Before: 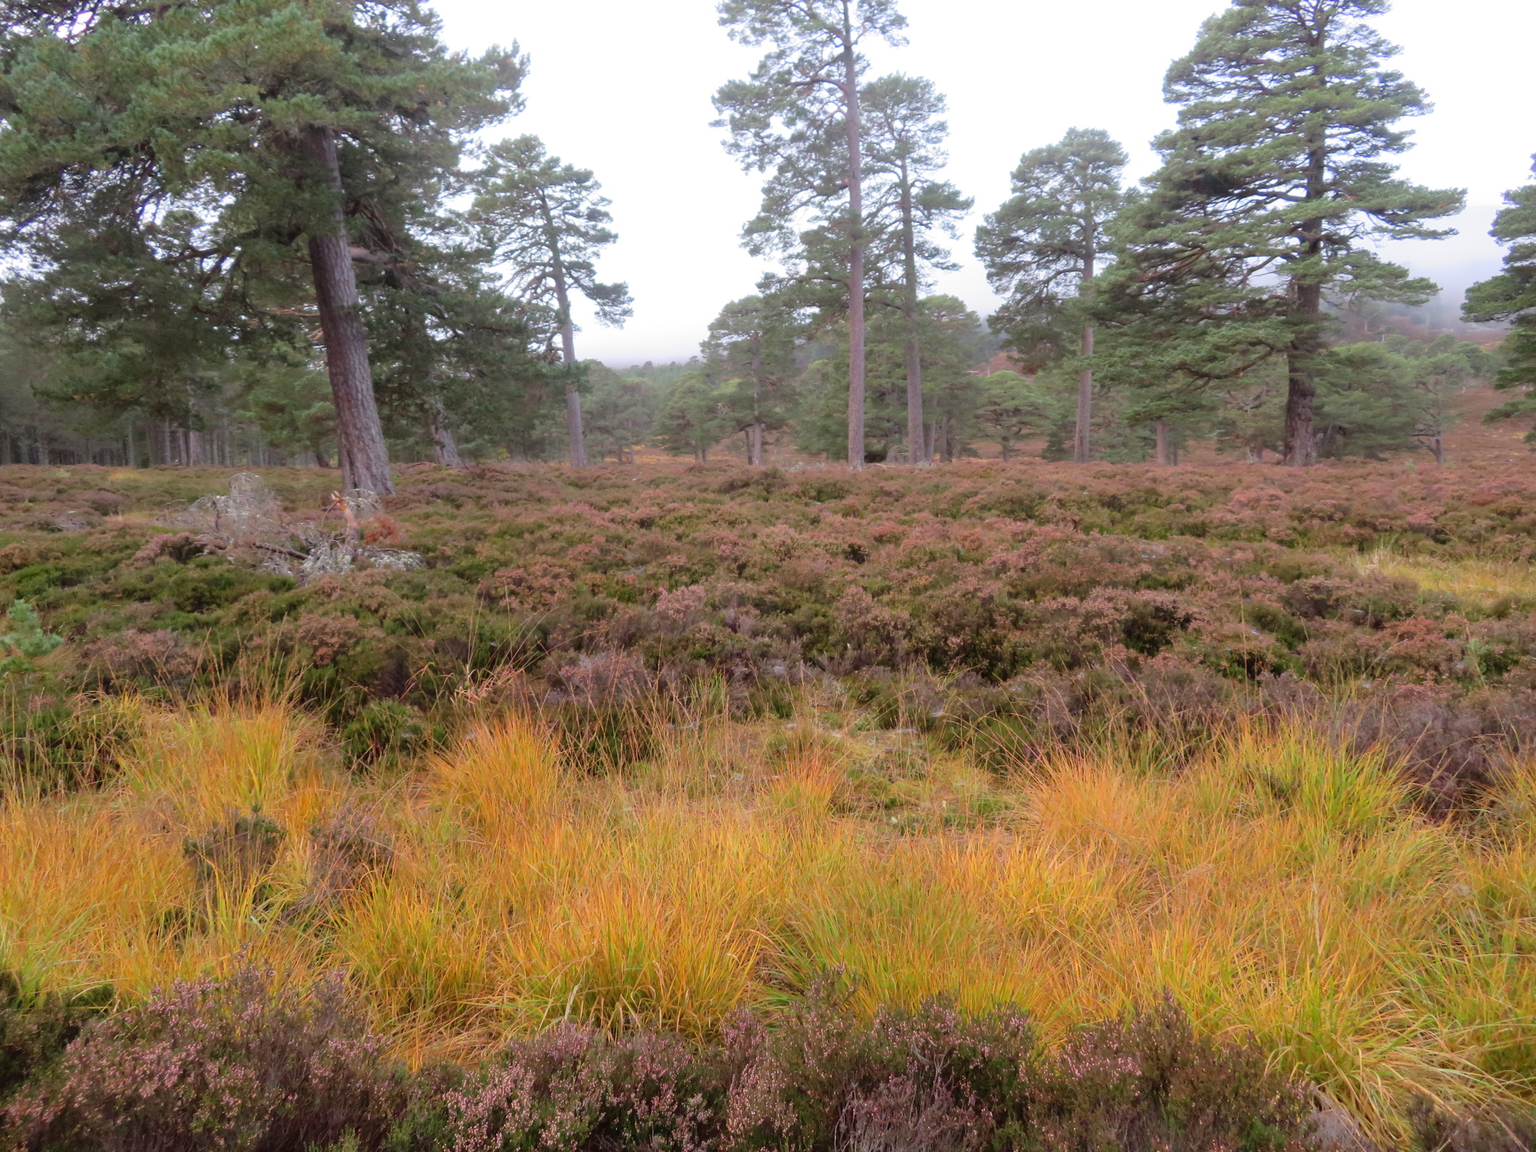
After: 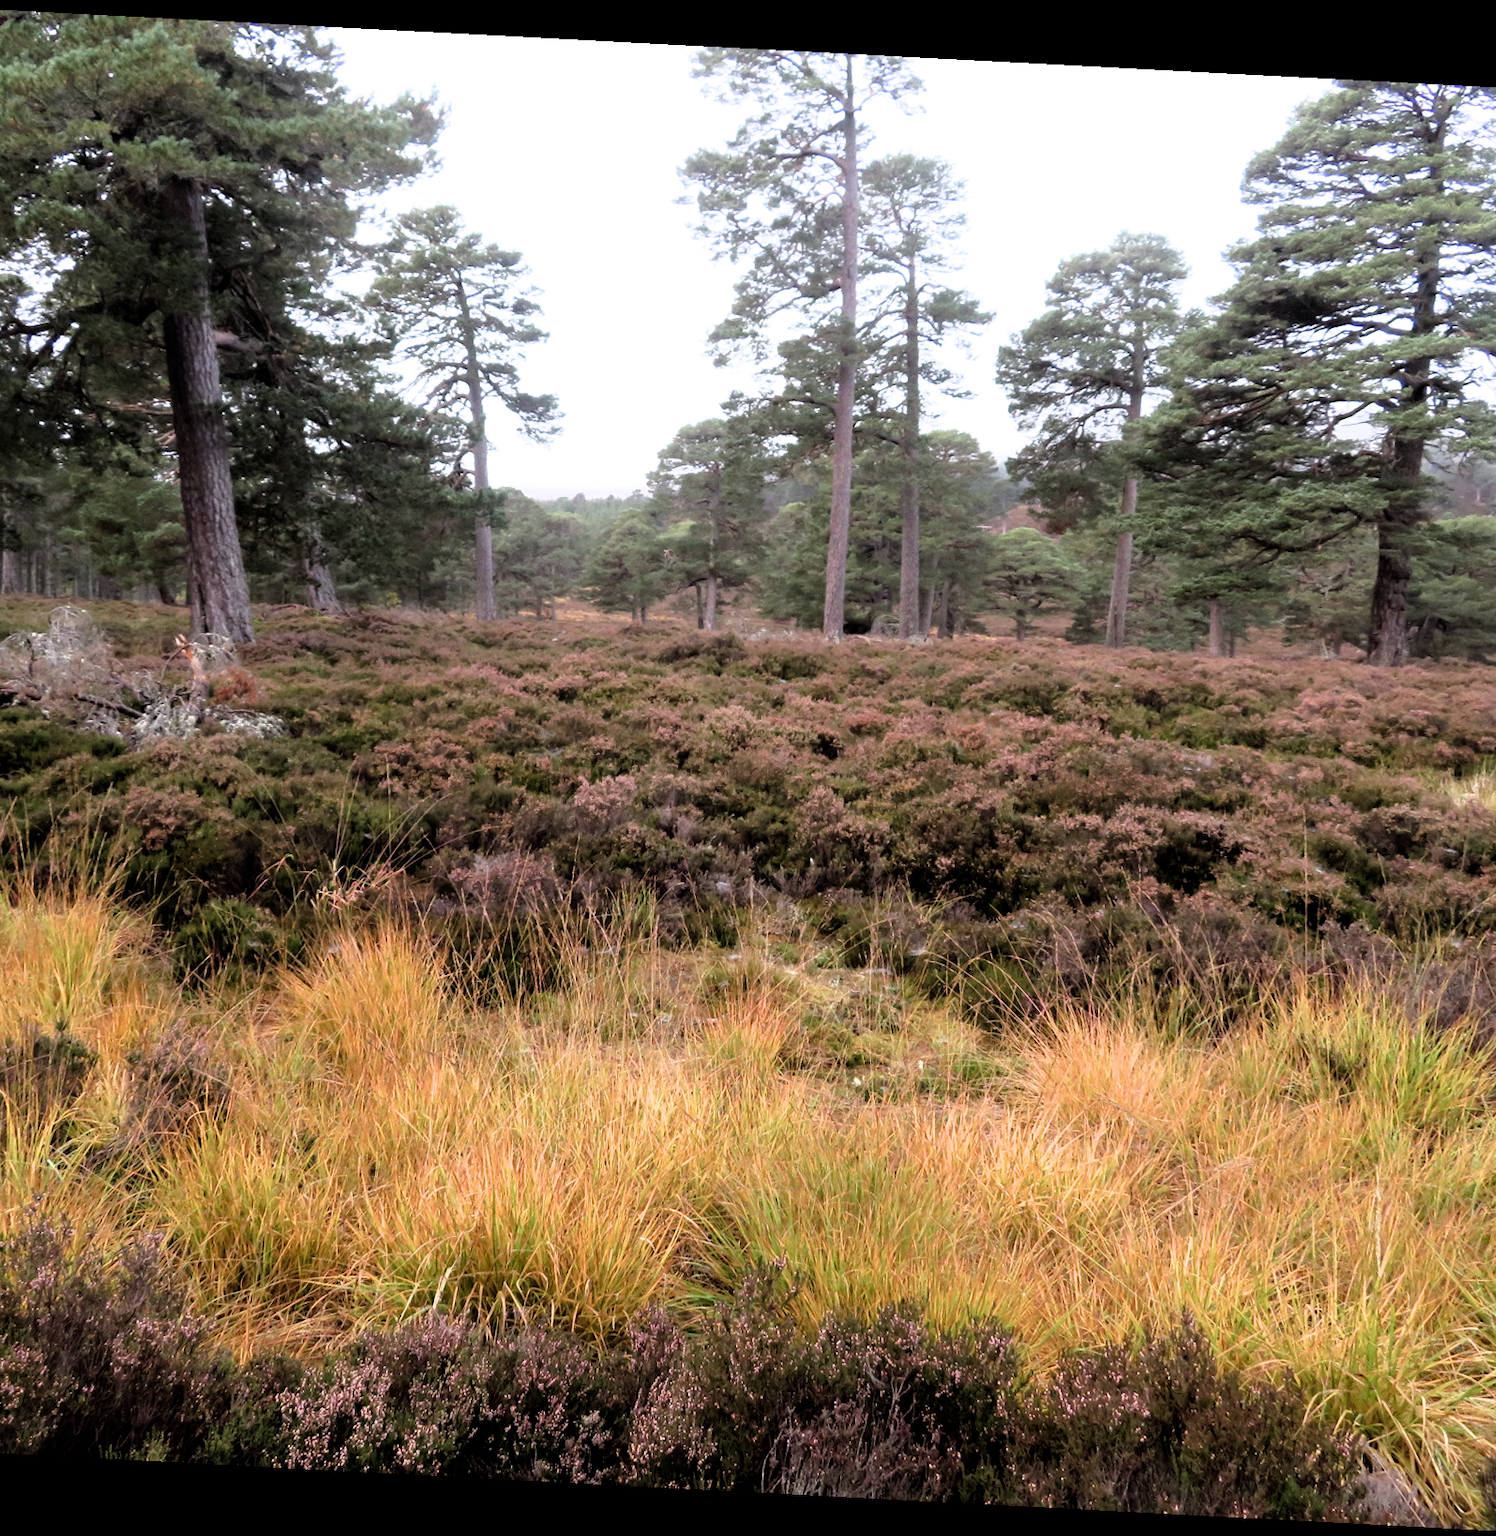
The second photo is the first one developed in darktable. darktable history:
crop and rotate: angle -2.97°, left 14.137%, top 0.025%, right 10.731%, bottom 0.065%
filmic rgb: black relative exposure -8.2 EV, white relative exposure 2.24 EV, hardness 7.06, latitude 84.83%, contrast 1.688, highlights saturation mix -3.19%, shadows ↔ highlights balance -2.47%
levels: levels [0, 0.51, 1]
